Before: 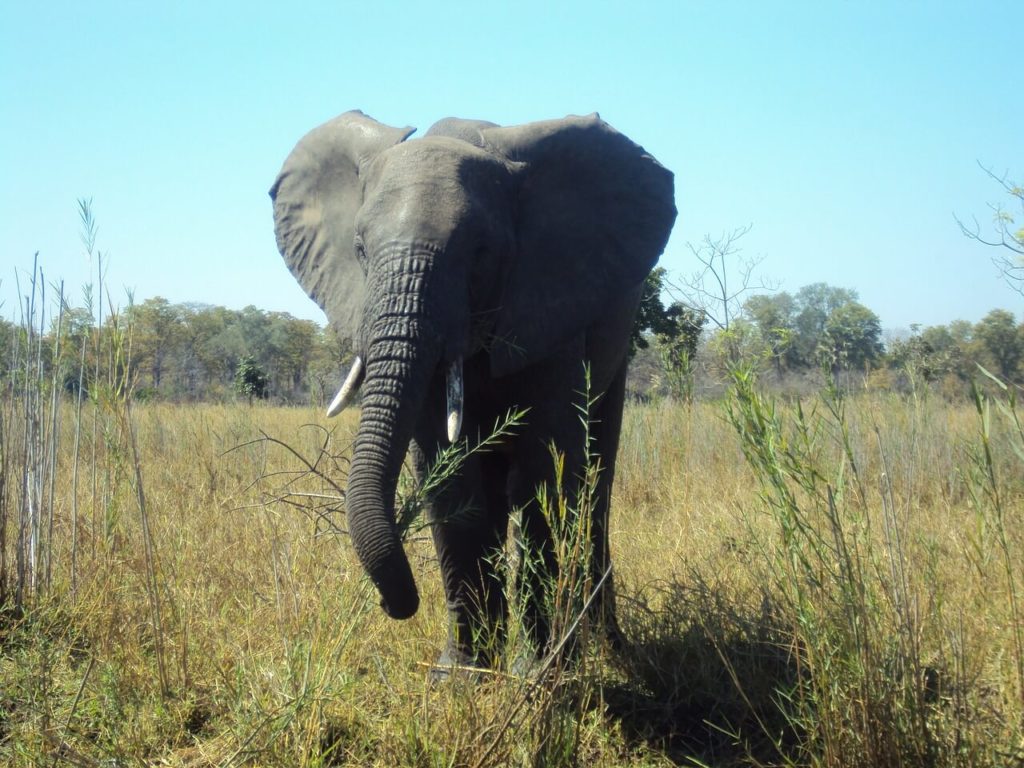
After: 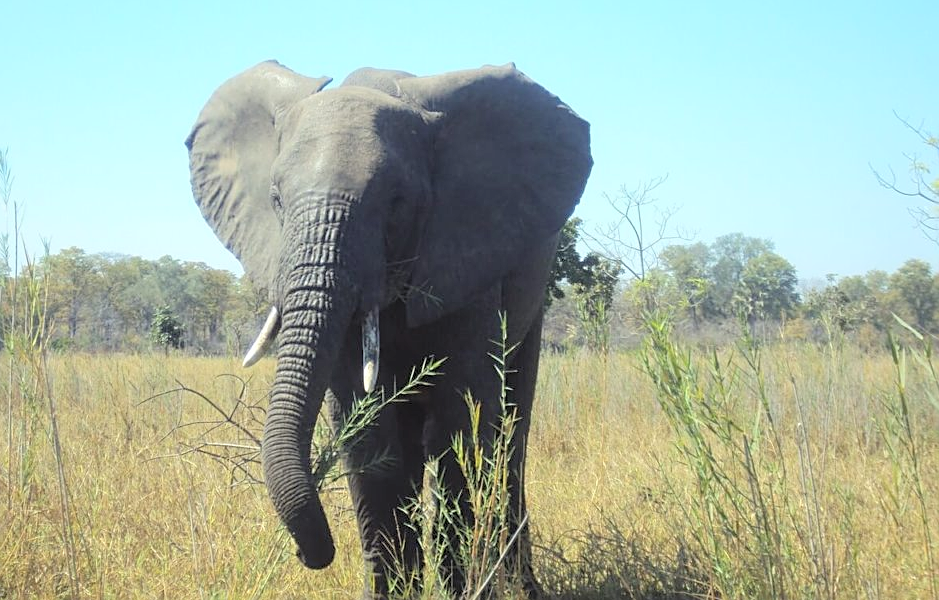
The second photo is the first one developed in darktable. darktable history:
contrast brightness saturation: brightness 0.273
crop: left 8.277%, top 6.528%, bottom 15.25%
sharpen: on, module defaults
